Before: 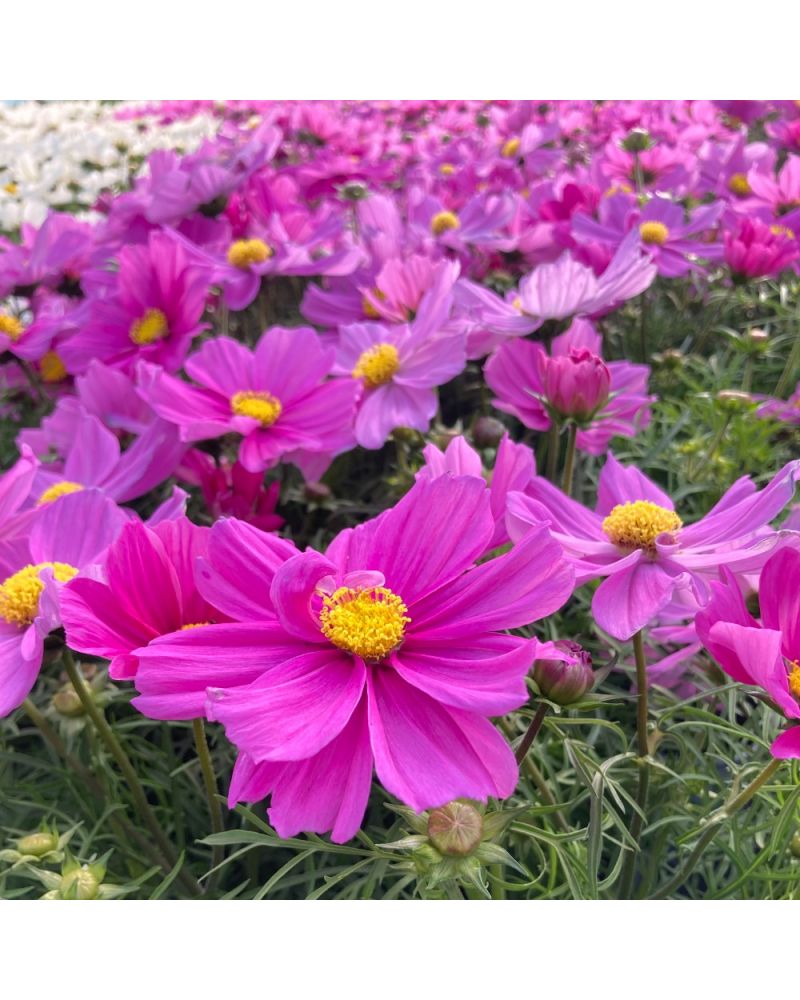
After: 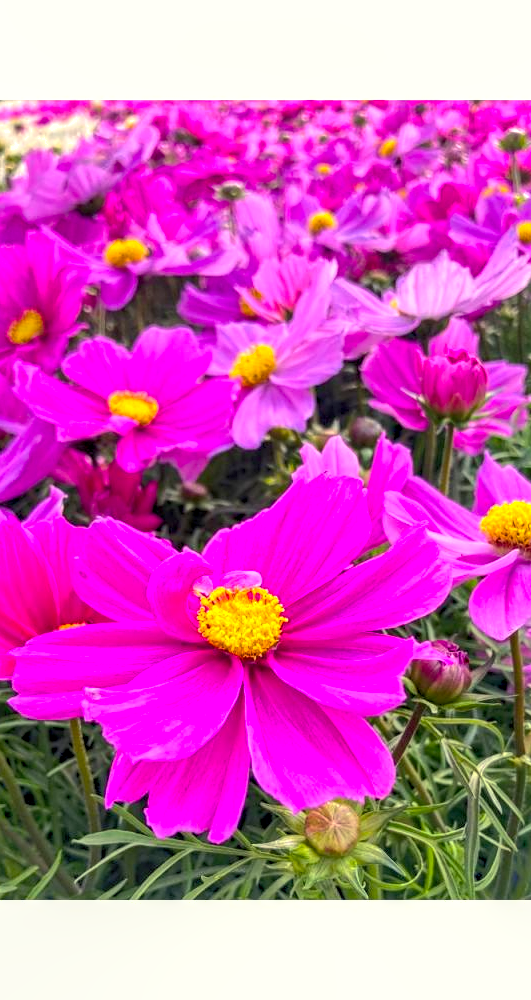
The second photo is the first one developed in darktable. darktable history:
levels: mode automatic
color balance rgb: highlights gain › luminance 5.693%, highlights gain › chroma 2.6%, highlights gain › hue 93.15°, linear chroma grading › global chroma 3.042%, perceptual saturation grading › global saturation 25.617%
crop and rotate: left 15.478%, right 18.031%
contrast brightness saturation: contrast 0.197, brightness 0.165, saturation 0.226
local contrast: on, module defaults
contrast equalizer: y [[0.509, 0.514, 0.523, 0.542, 0.578, 0.603], [0.5 ×6], [0.509, 0.514, 0.523, 0.542, 0.578, 0.603], [0.001, 0.002, 0.003, 0.005, 0.01, 0.013], [0.001, 0.002, 0.003, 0.005, 0.01, 0.013]]
shadows and highlights: on, module defaults
